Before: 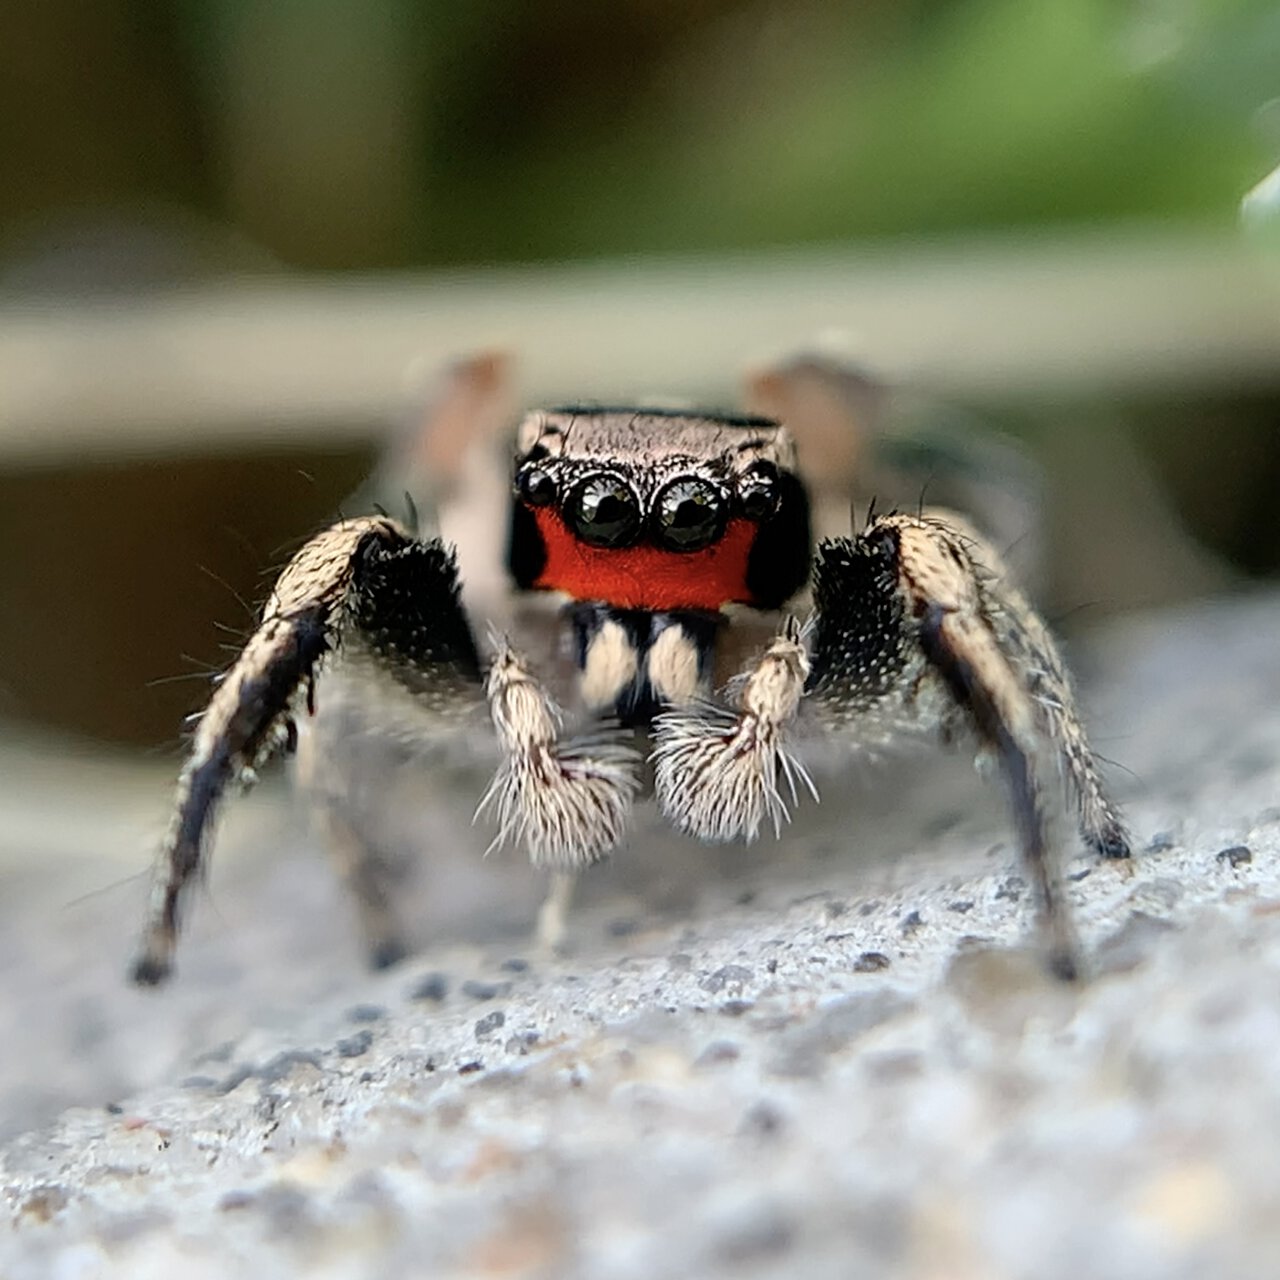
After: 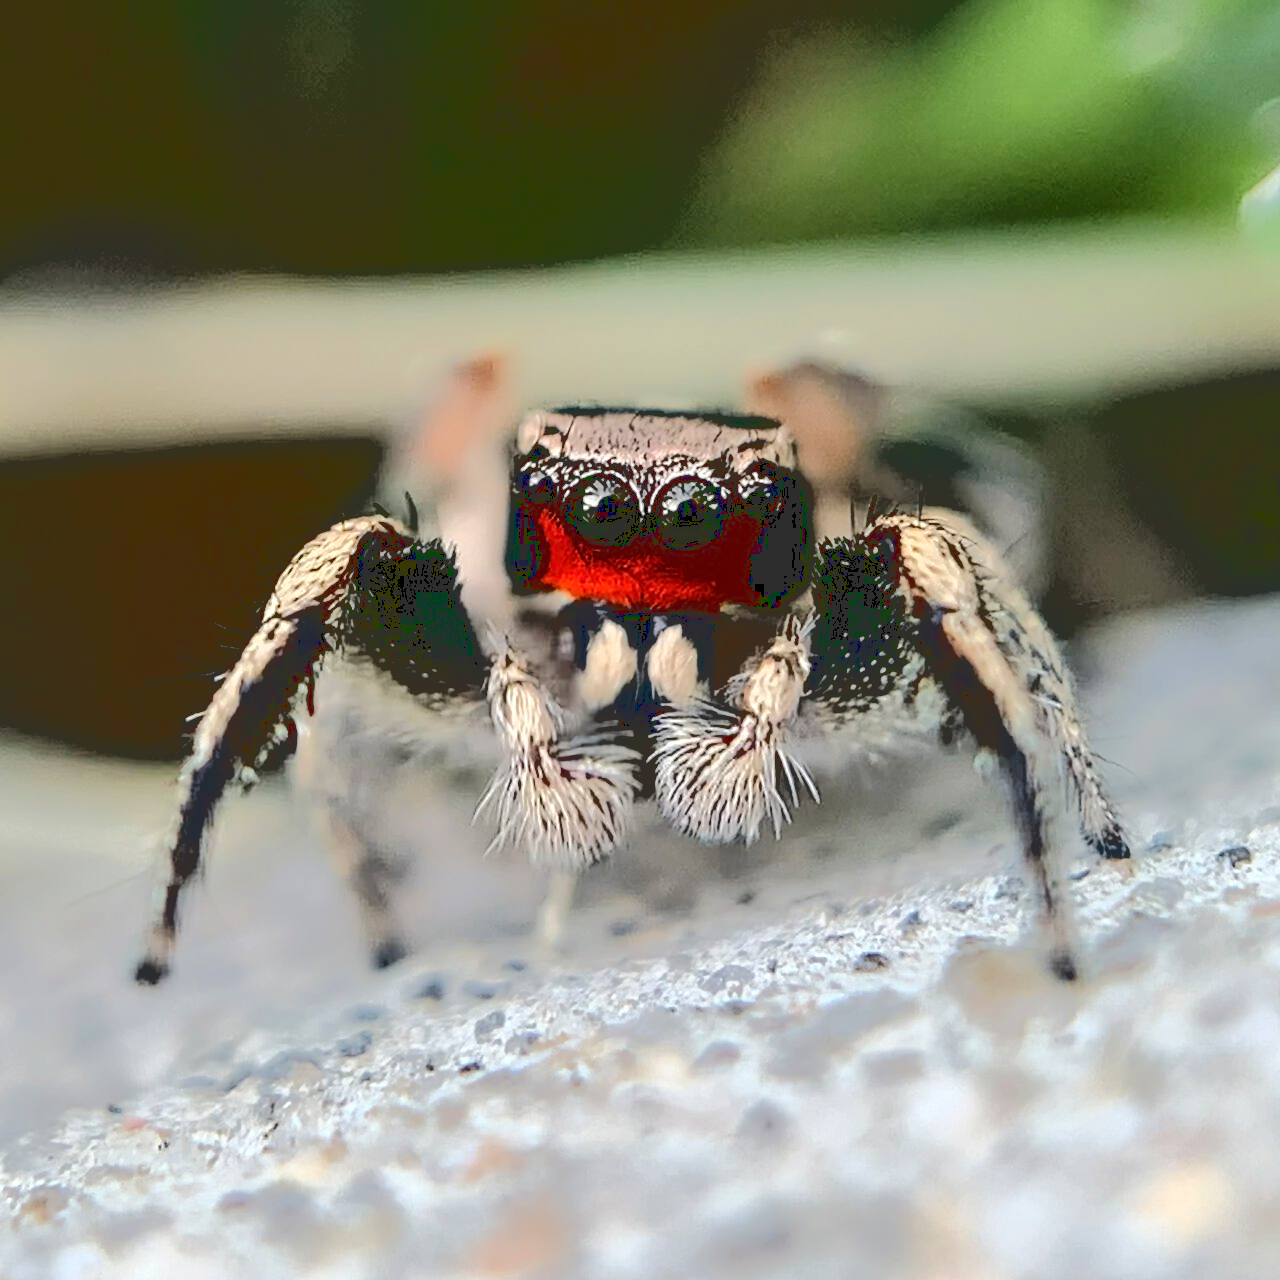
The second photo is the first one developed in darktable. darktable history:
base curve: curves: ch0 [(0.065, 0.026) (0.236, 0.358) (0.53, 0.546) (0.777, 0.841) (0.924, 0.992)], preserve colors average RGB
